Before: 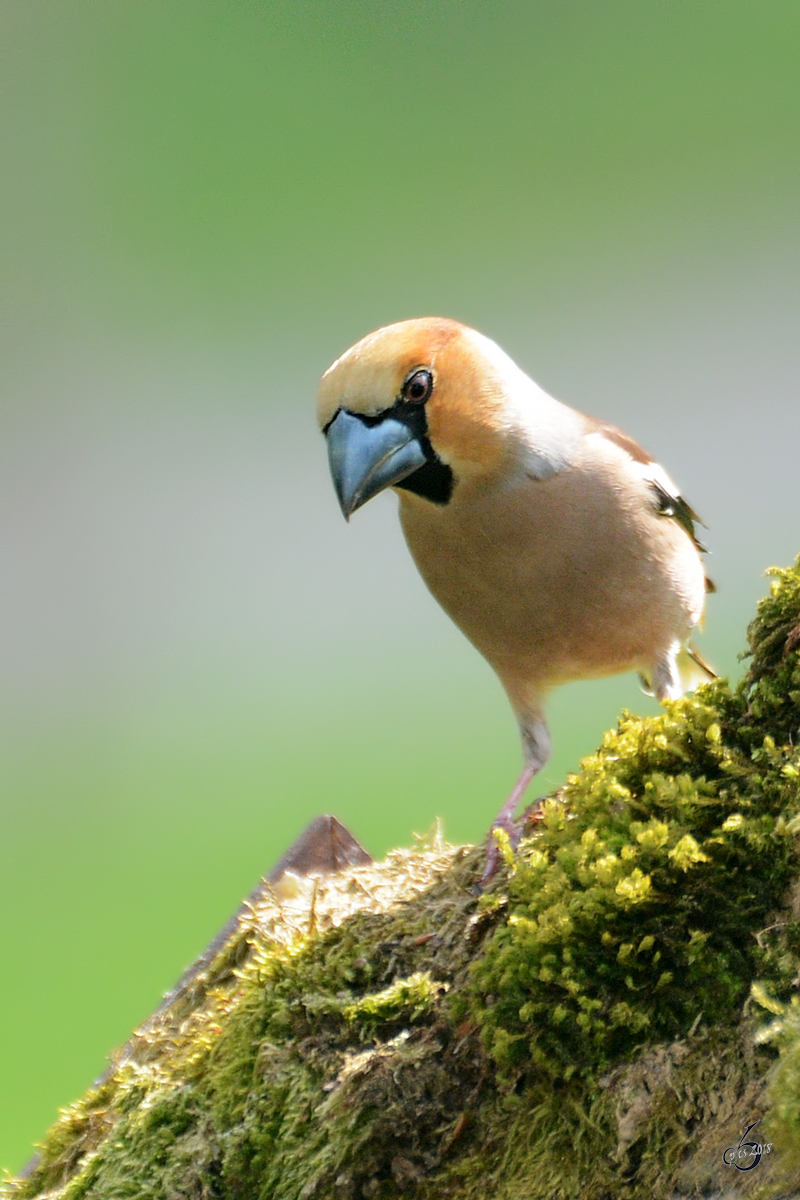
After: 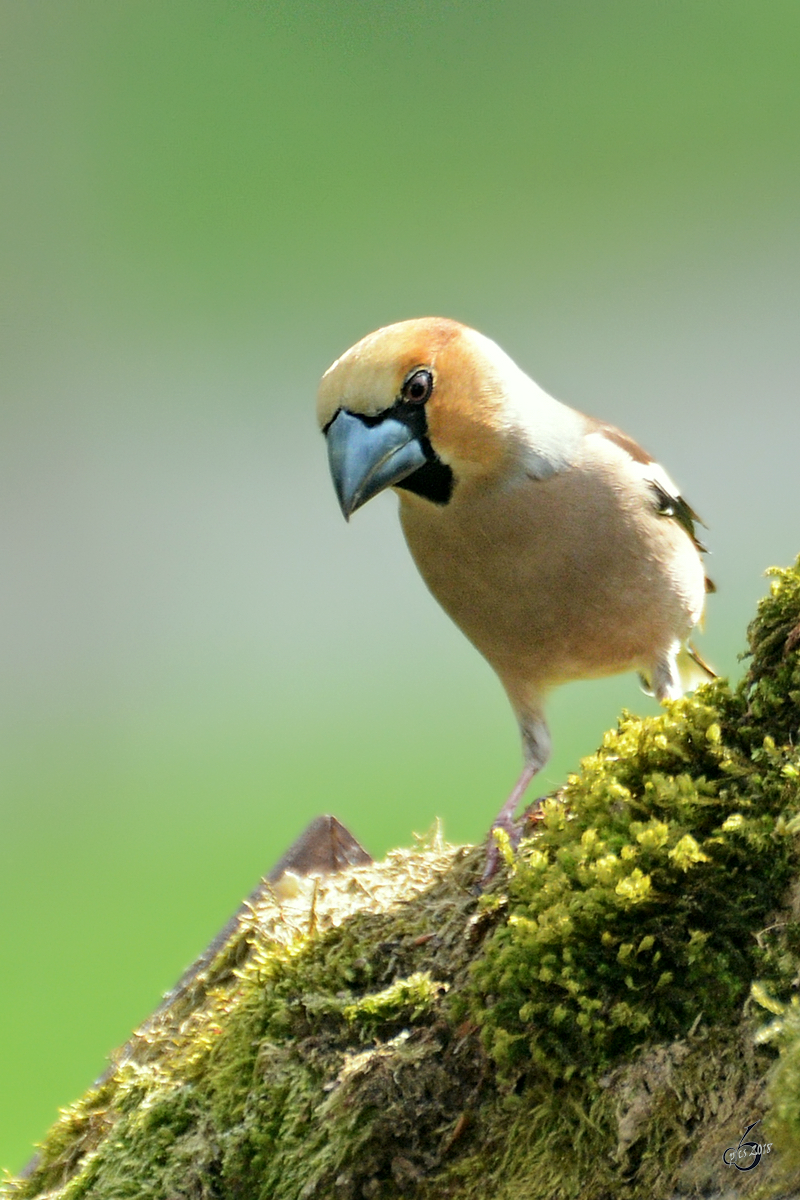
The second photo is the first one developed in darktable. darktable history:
color correction: highlights a* -4.83, highlights b* 5.03, saturation 0.944
local contrast: mode bilateral grid, contrast 29, coarseness 16, detail 115%, midtone range 0.2
